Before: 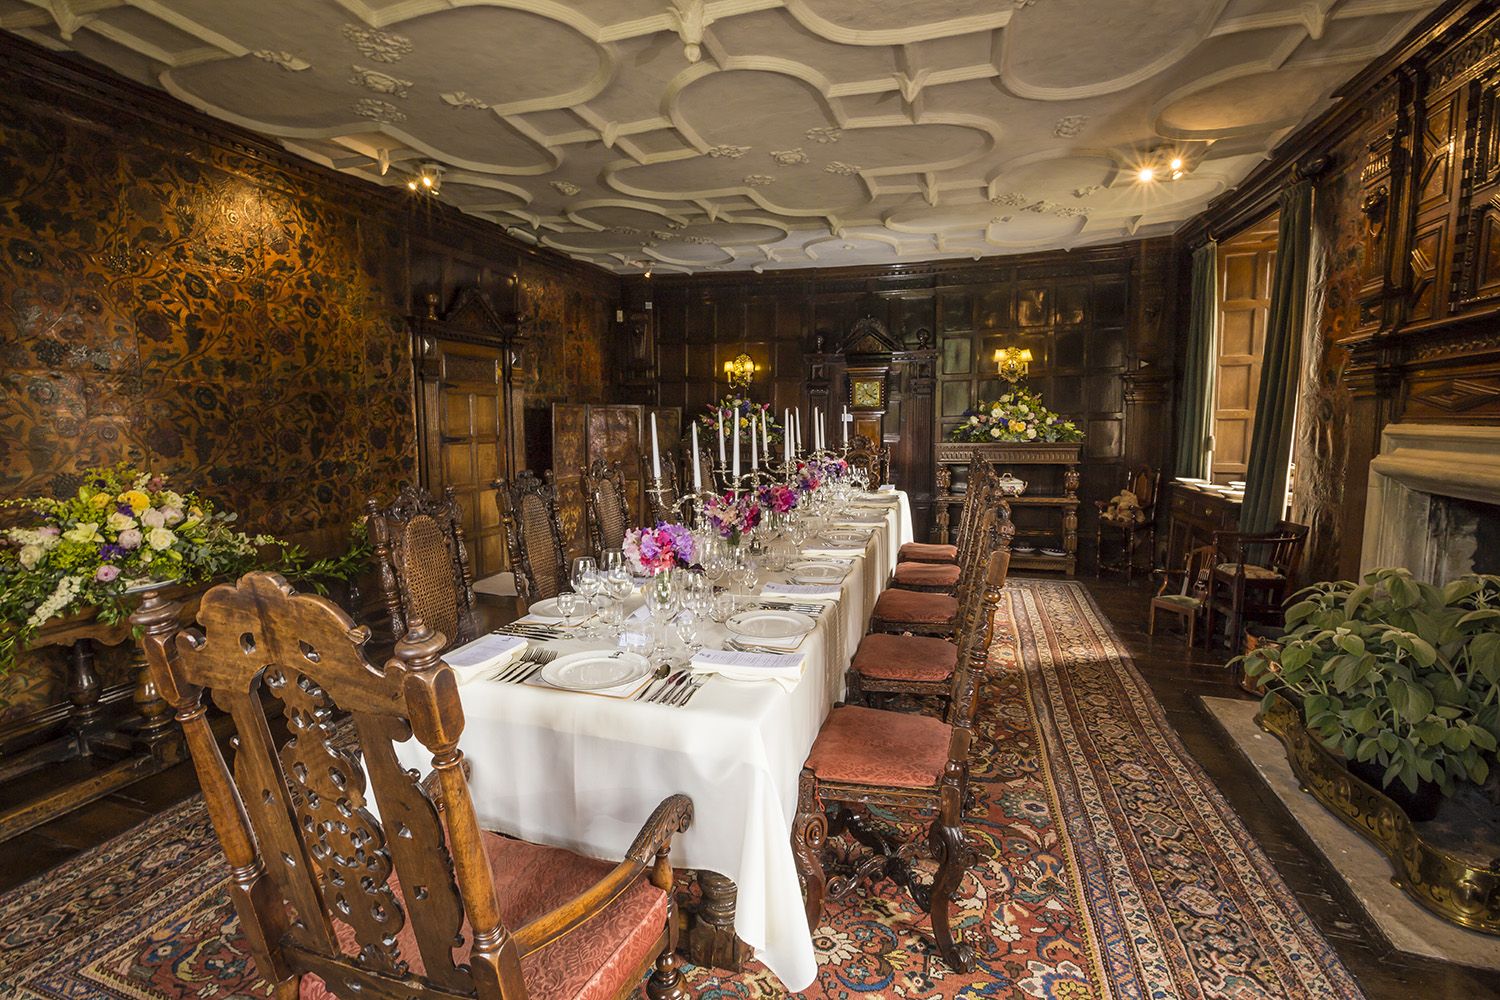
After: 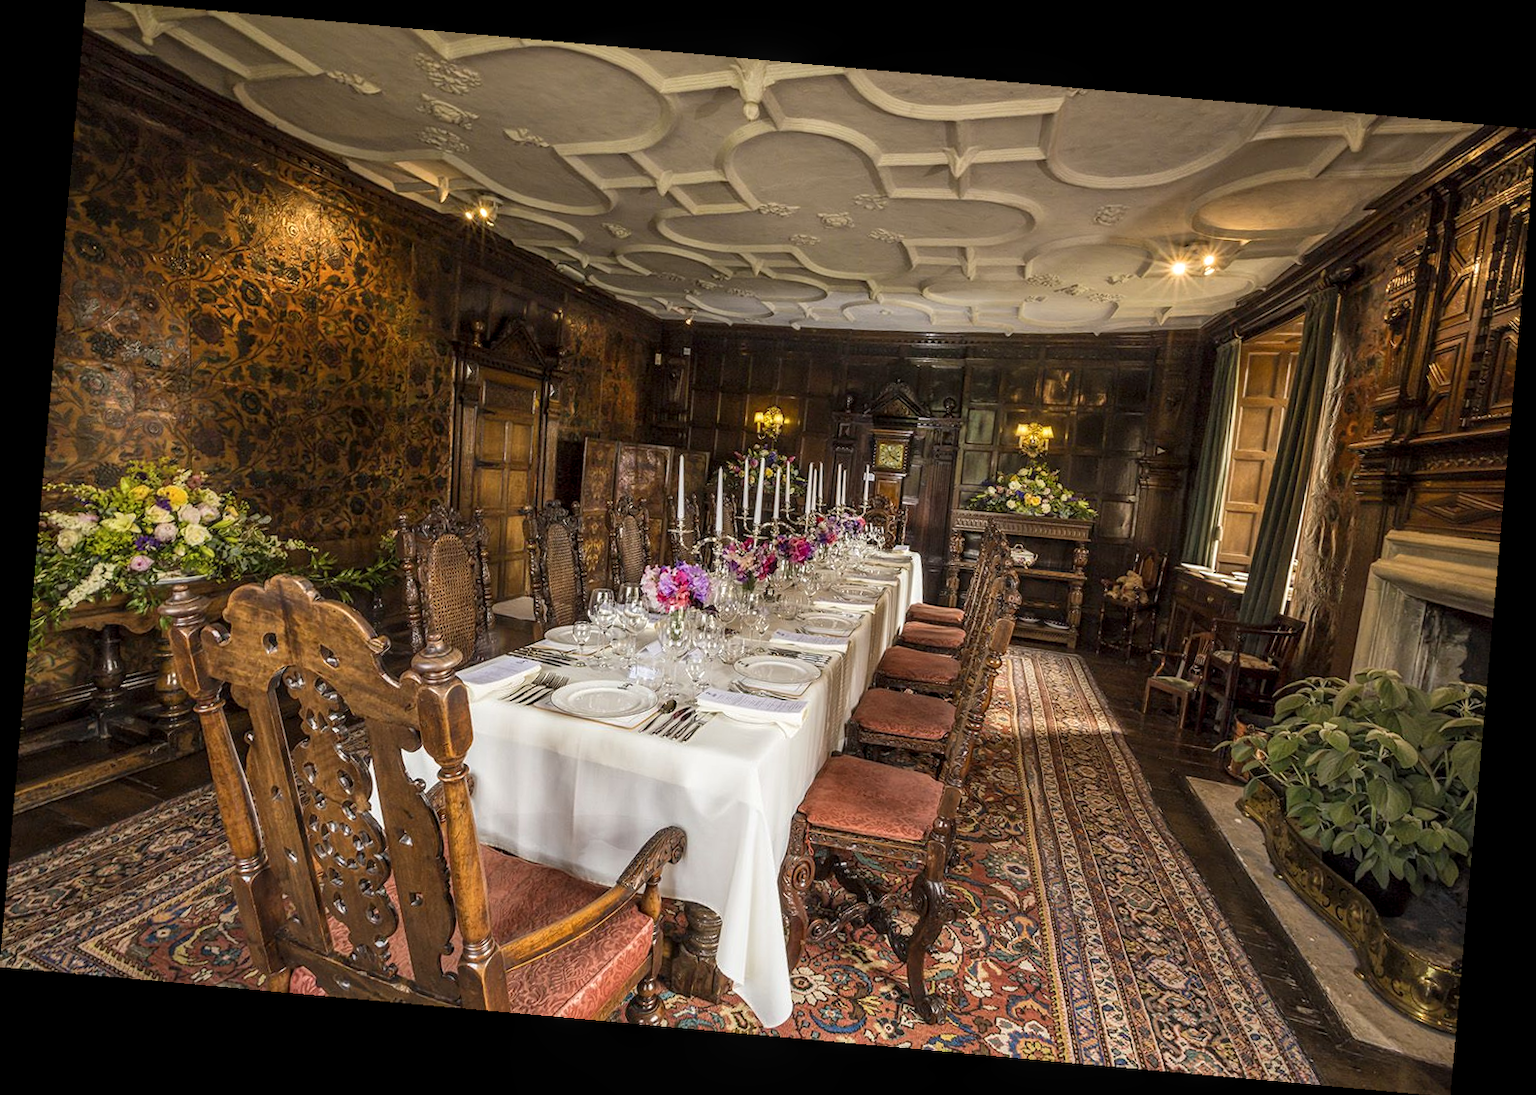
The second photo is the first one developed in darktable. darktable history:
rotate and perspective: rotation 5.12°, automatic cropping off
local contrast: on, module defaults
